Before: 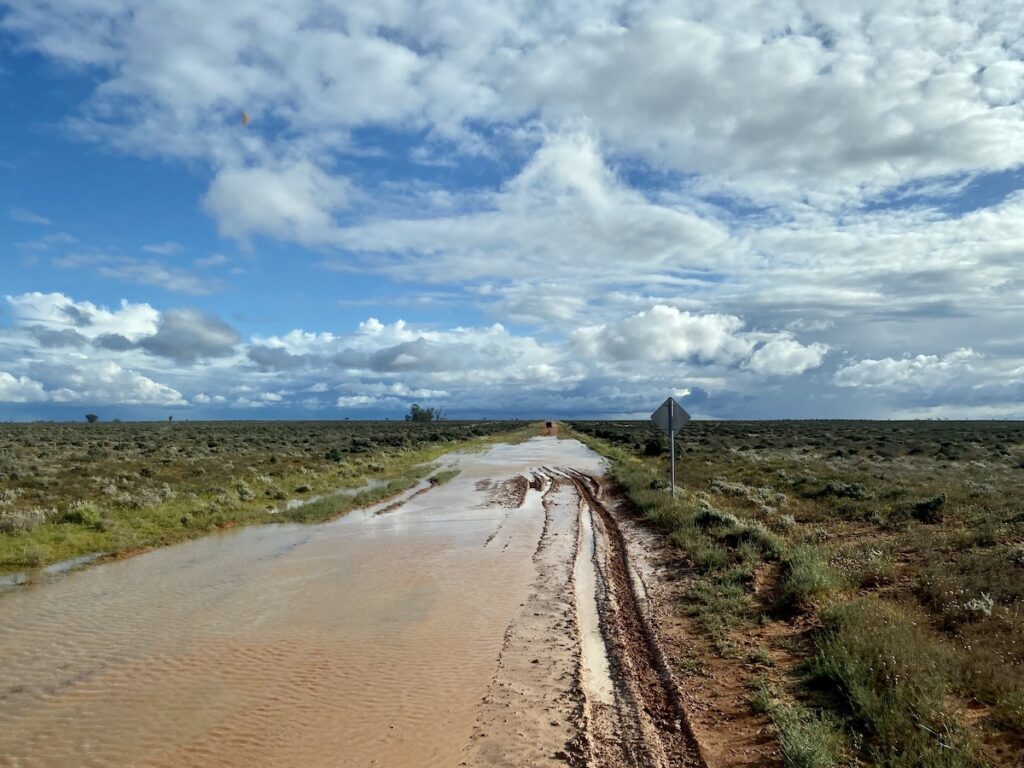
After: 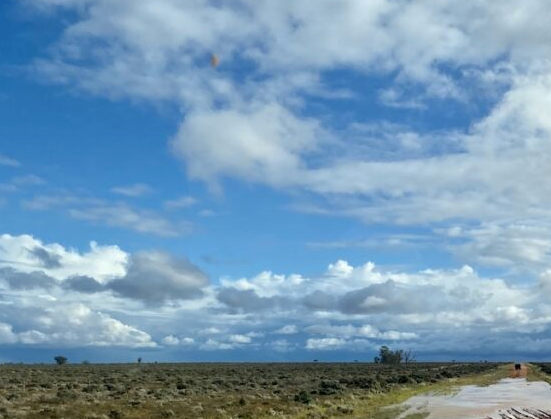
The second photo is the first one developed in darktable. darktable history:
color calibration: output R [1.003, 0.027, -0.041, 0], output G [-0.018, 1.043, -0.038, 0], output B [0.071, -0.086, 1.017, 0], illuminant same as pipeline (D50), adaptation XYZ, x 0.346, y 0.358, temperature 5012.78 K
crop and rotate: left 3.046%, top 7.663%, right 43.086%, bottom 37.735%
